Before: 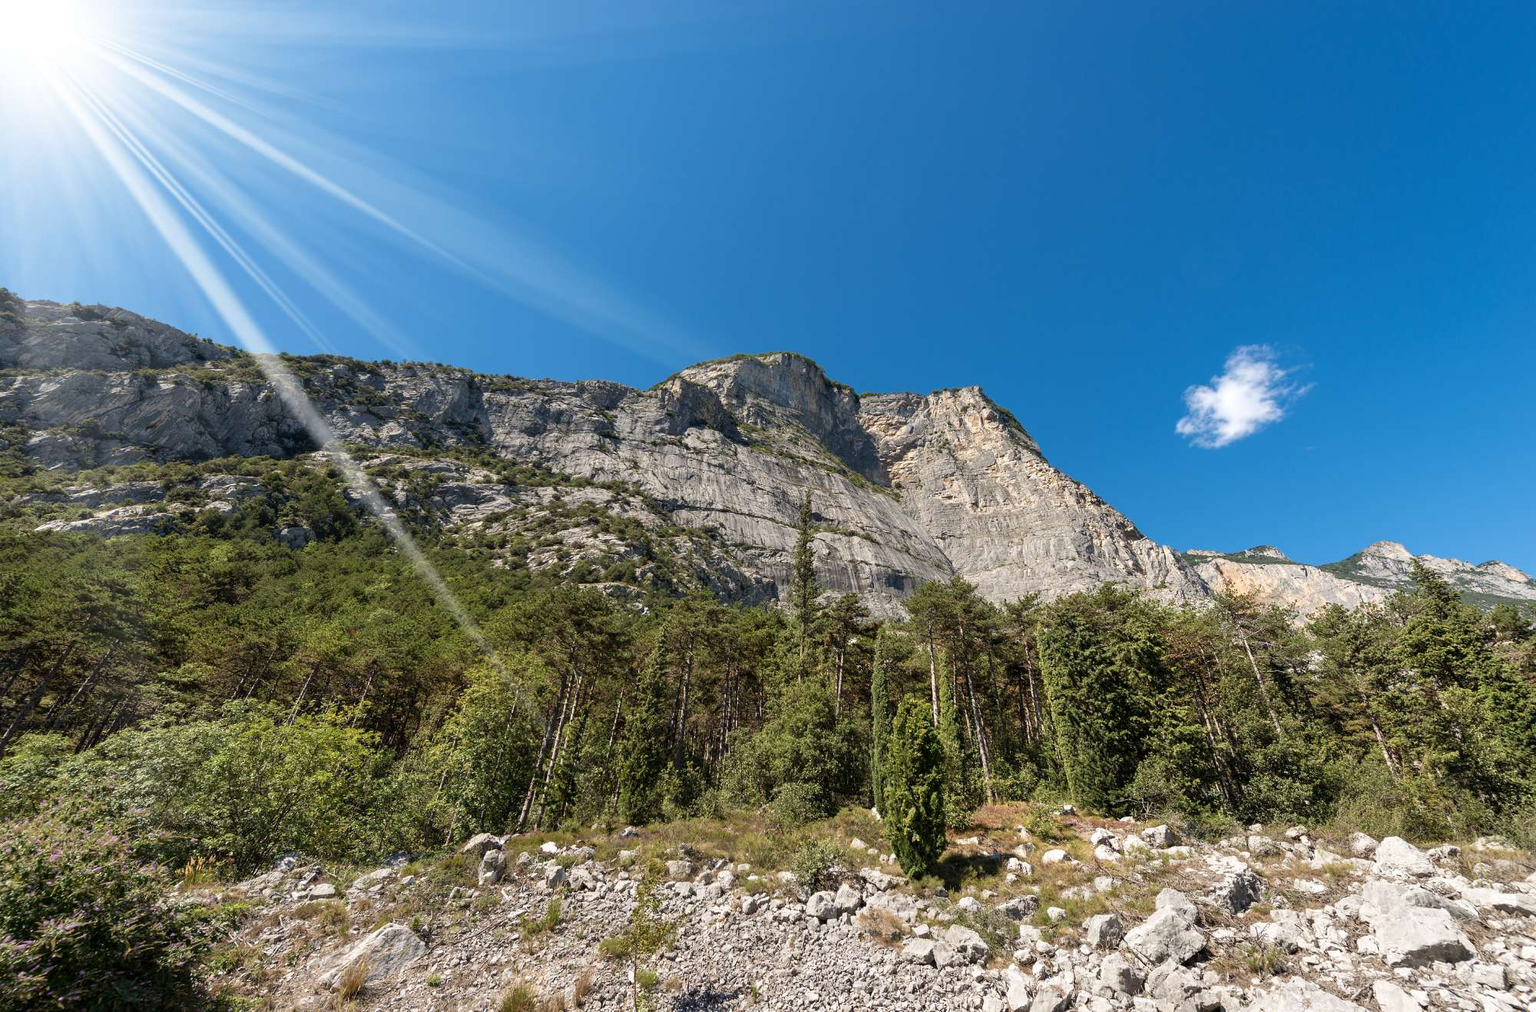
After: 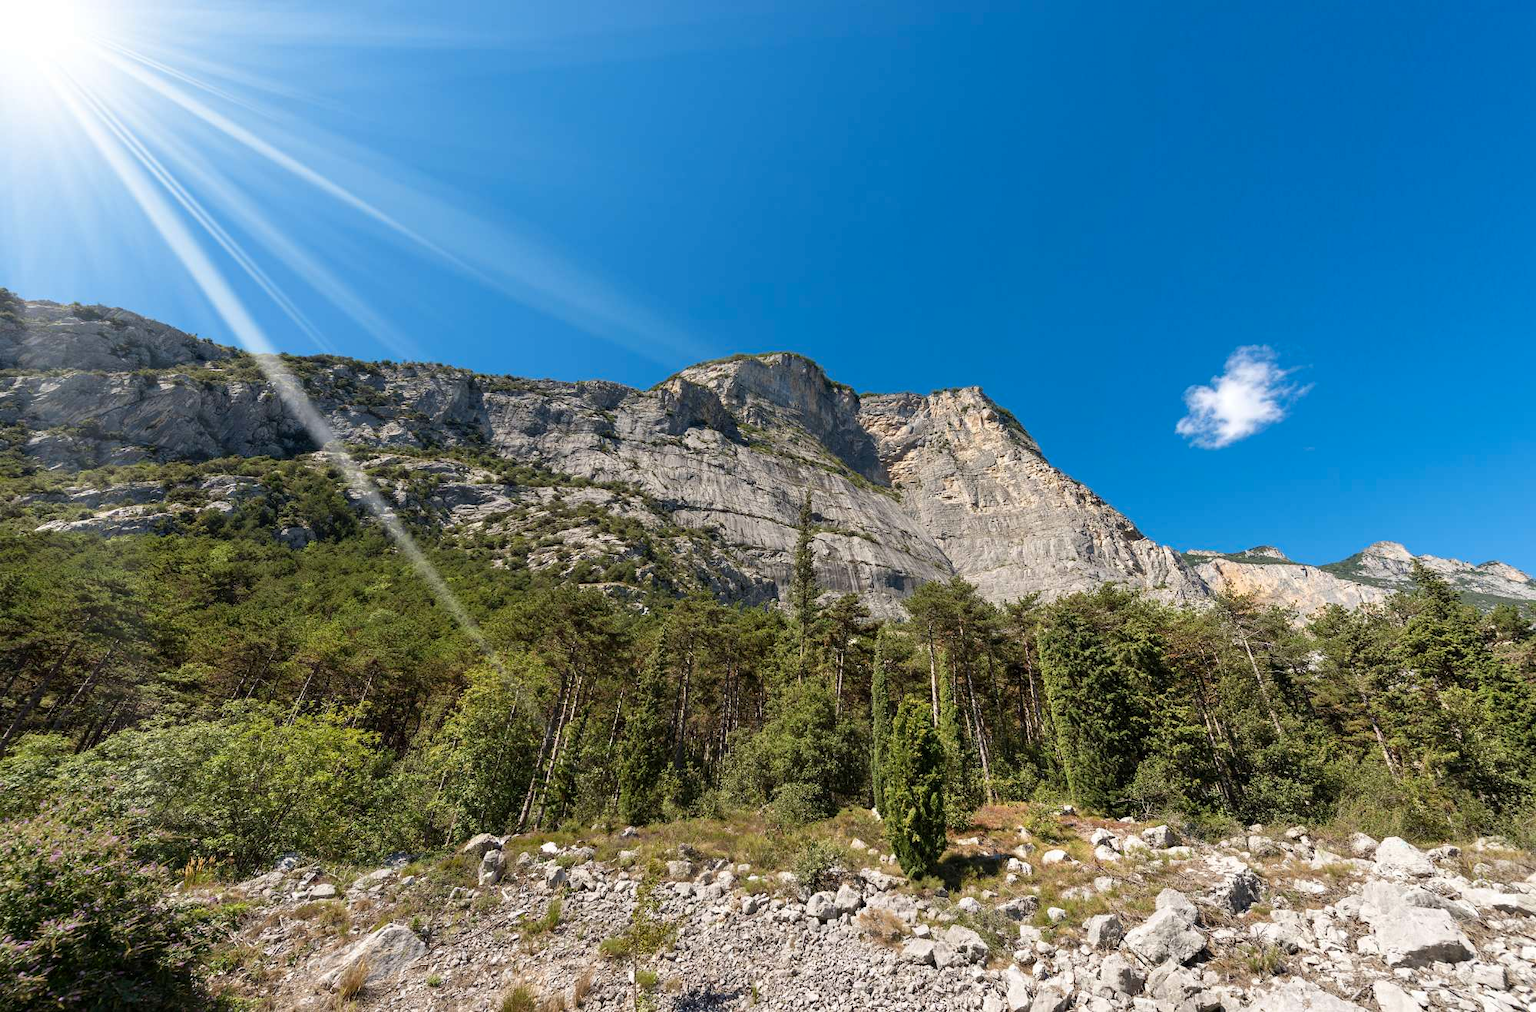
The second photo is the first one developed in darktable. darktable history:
base curve: exposure shift 0, preserve colors none
color correction: saturation 1.1
